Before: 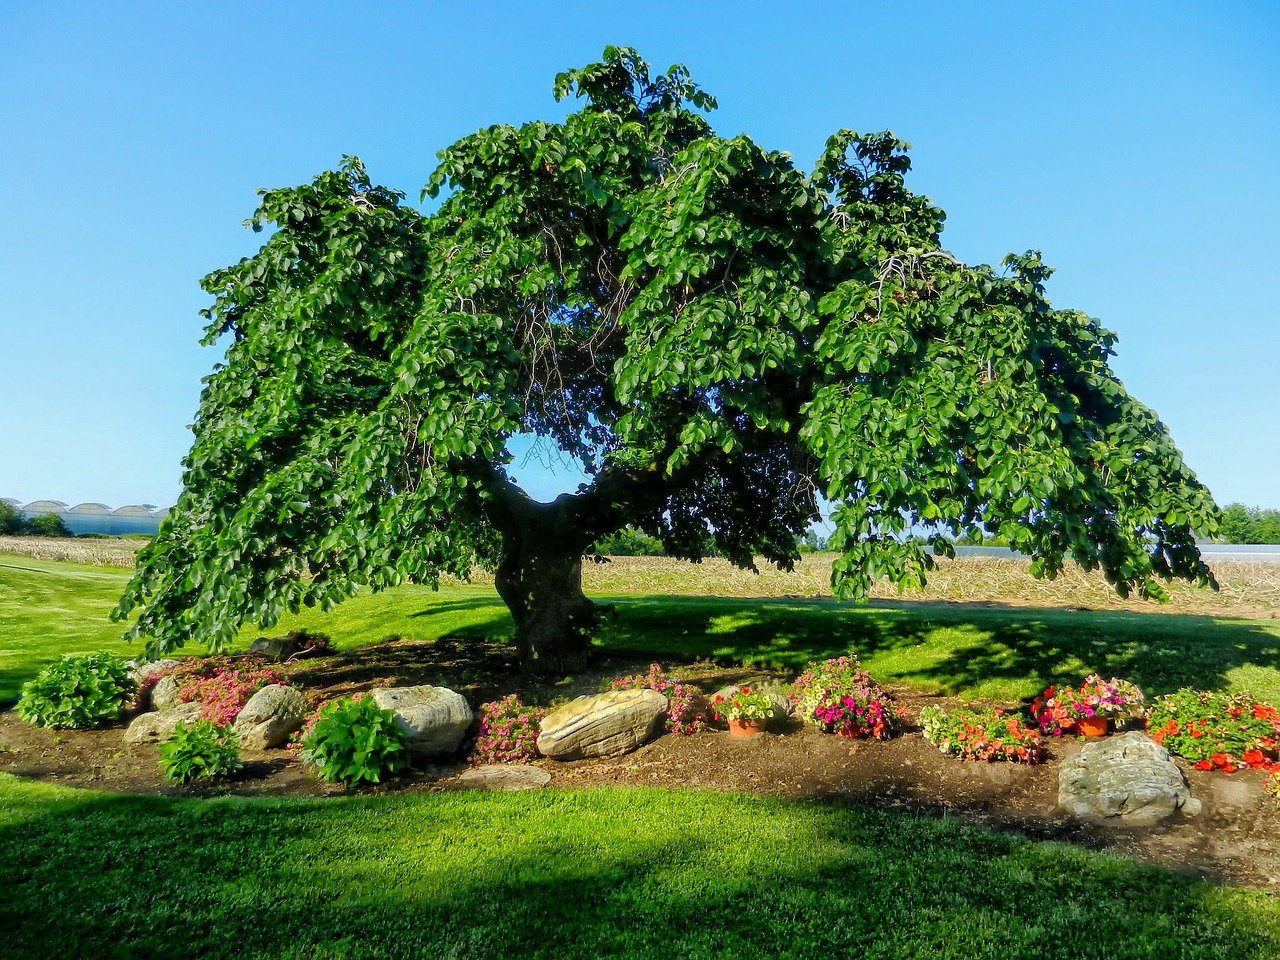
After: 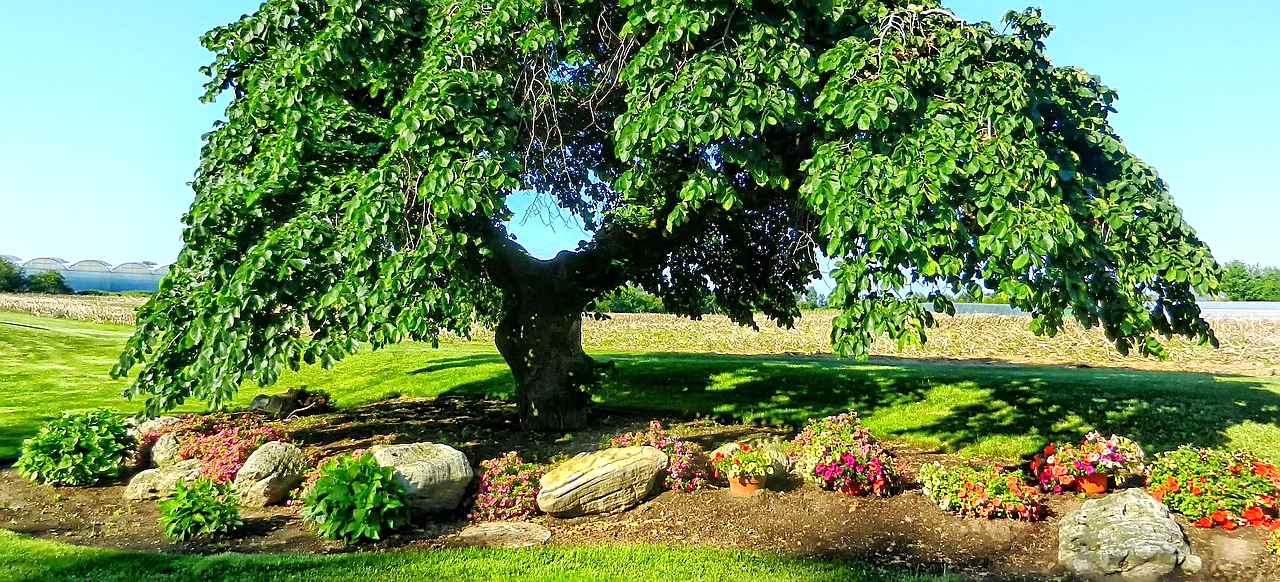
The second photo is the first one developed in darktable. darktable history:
crop and rotate: top 25.357%, bottom 13.942%
exposure: black level correction 0, exposure 0.5 EV, compensate highlight preservation false
sharpen: on, module defaults
